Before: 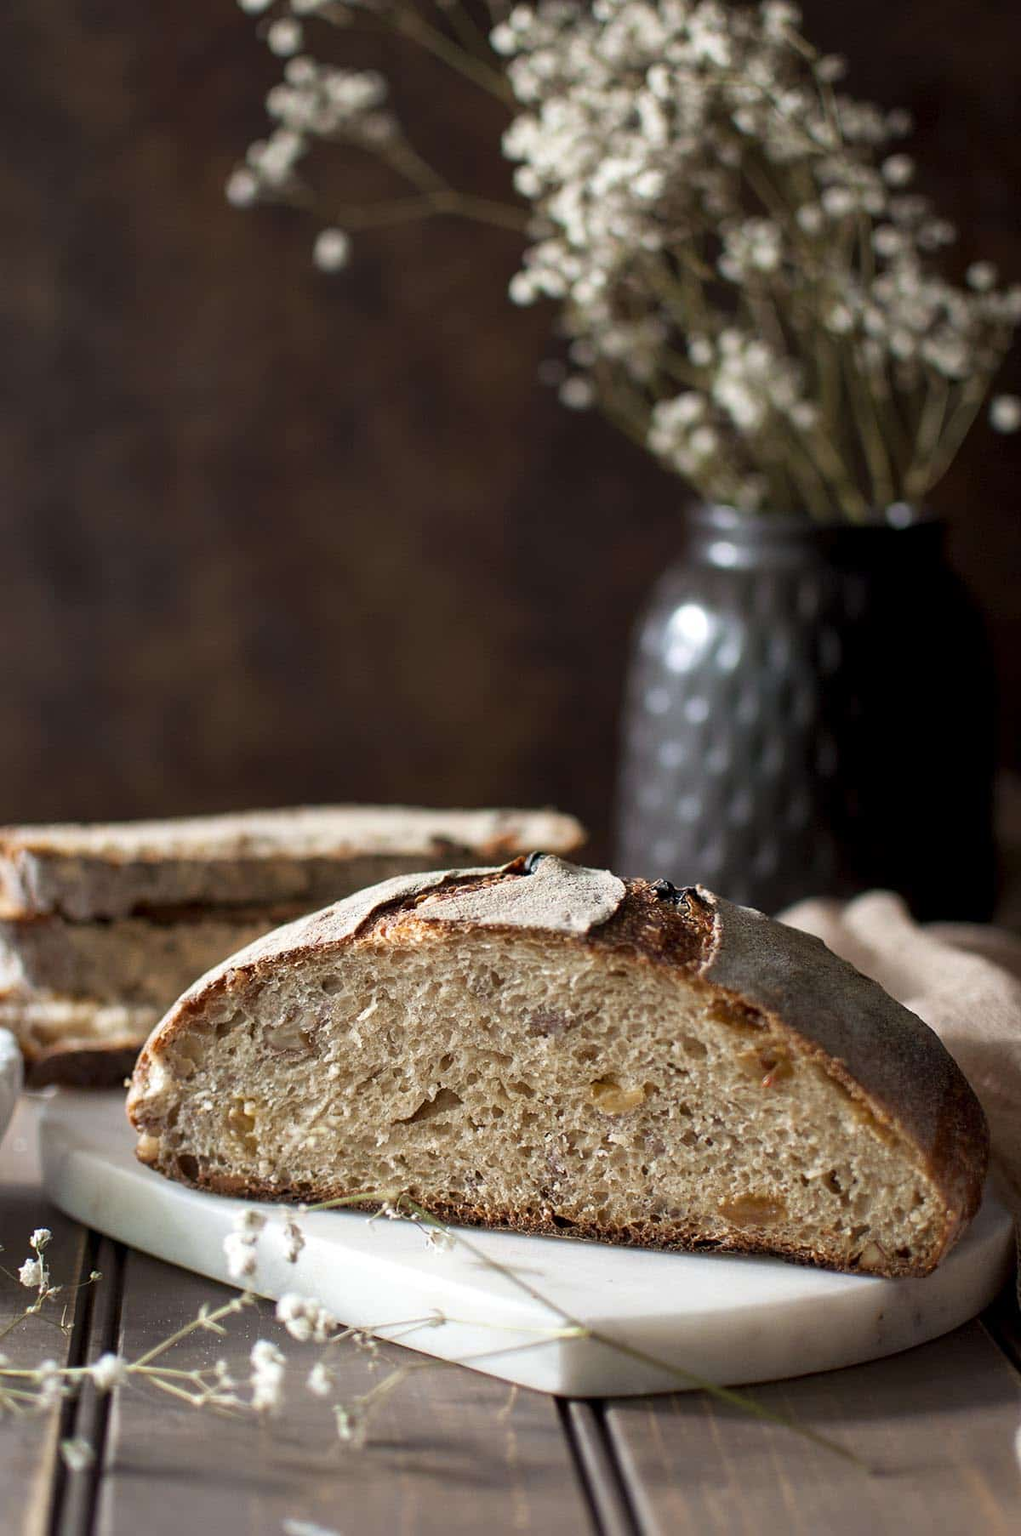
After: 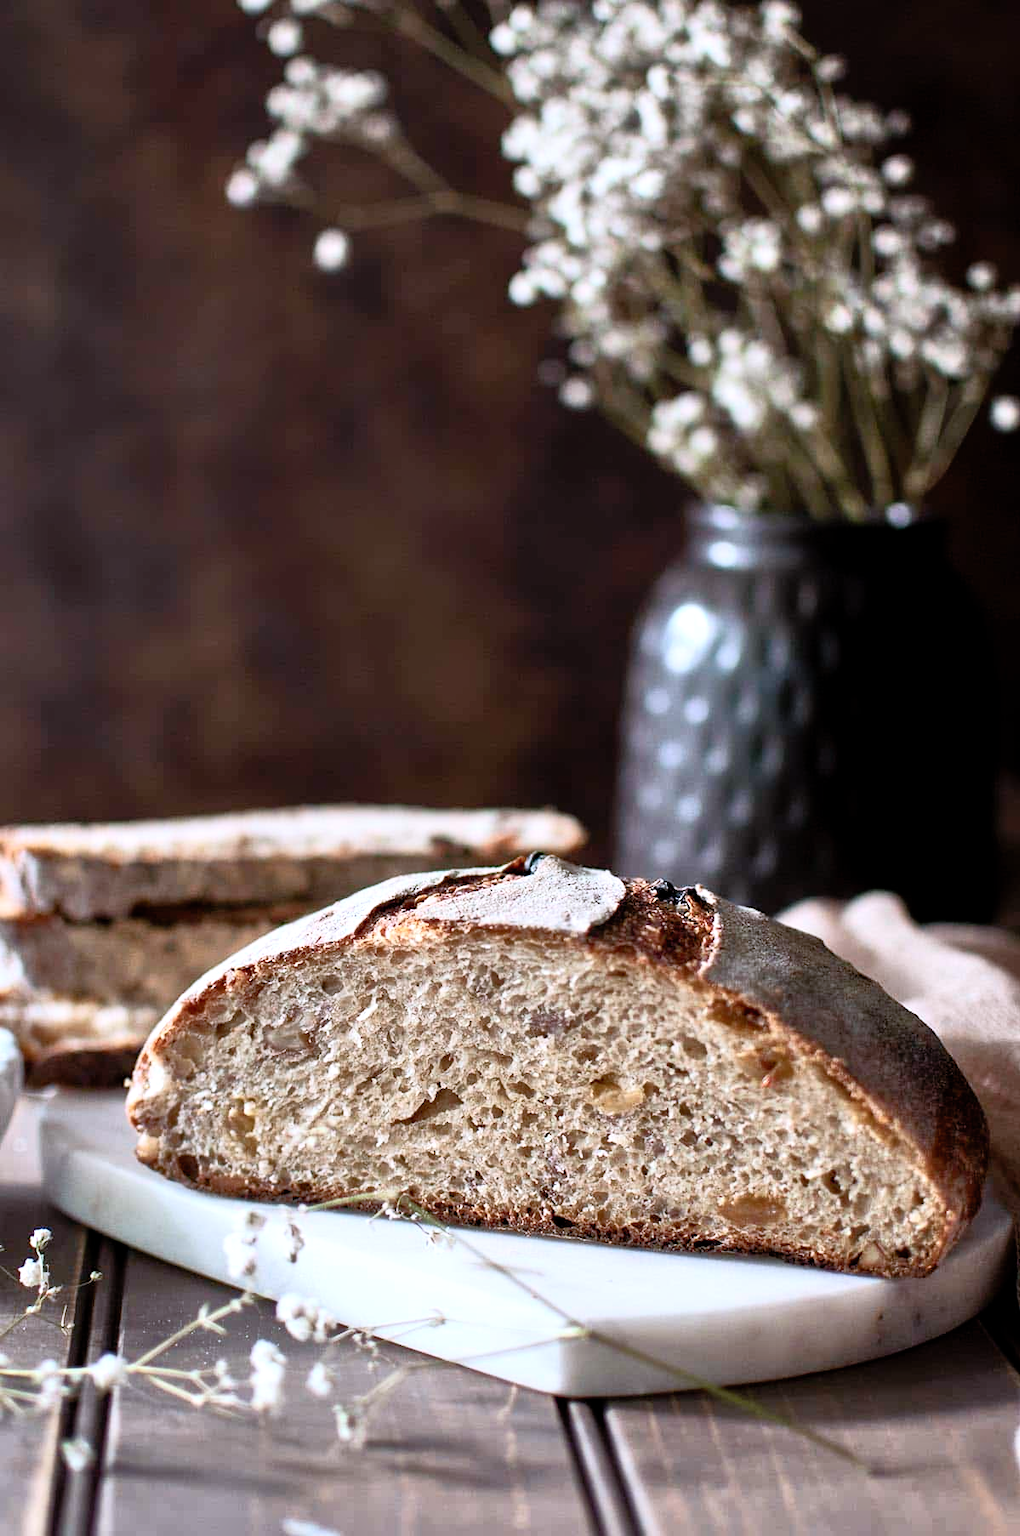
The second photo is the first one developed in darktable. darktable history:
color balance rgb: perceptual saturation grading › highlights -31.88%, perceptual saturation grading › mid-tones 5.8%, perceptual saturation grading › shadows 18.12%, perceptual brilliance grading › highlights 3.62%, perceptual brilliance grading › mid-tones -18.12%, perceptual brilliance grading › shadows -41.3%
contrast brightness saturation: contrast 0.2, brightness 0.15, saturation 0.14
white balance: red 0.967, blue 1.119, emerald 0.756
tone equalizer: -7 EV 0.15 EV, -6 EV 0.6 EV, -5 EV 1.15 EV, -4 EV 1.33 EV, -3 EV 1.15 EV, -2 EV 0.6 EV, -1 EV 0.15 EV, mask exposure compensation -0.5 EV
